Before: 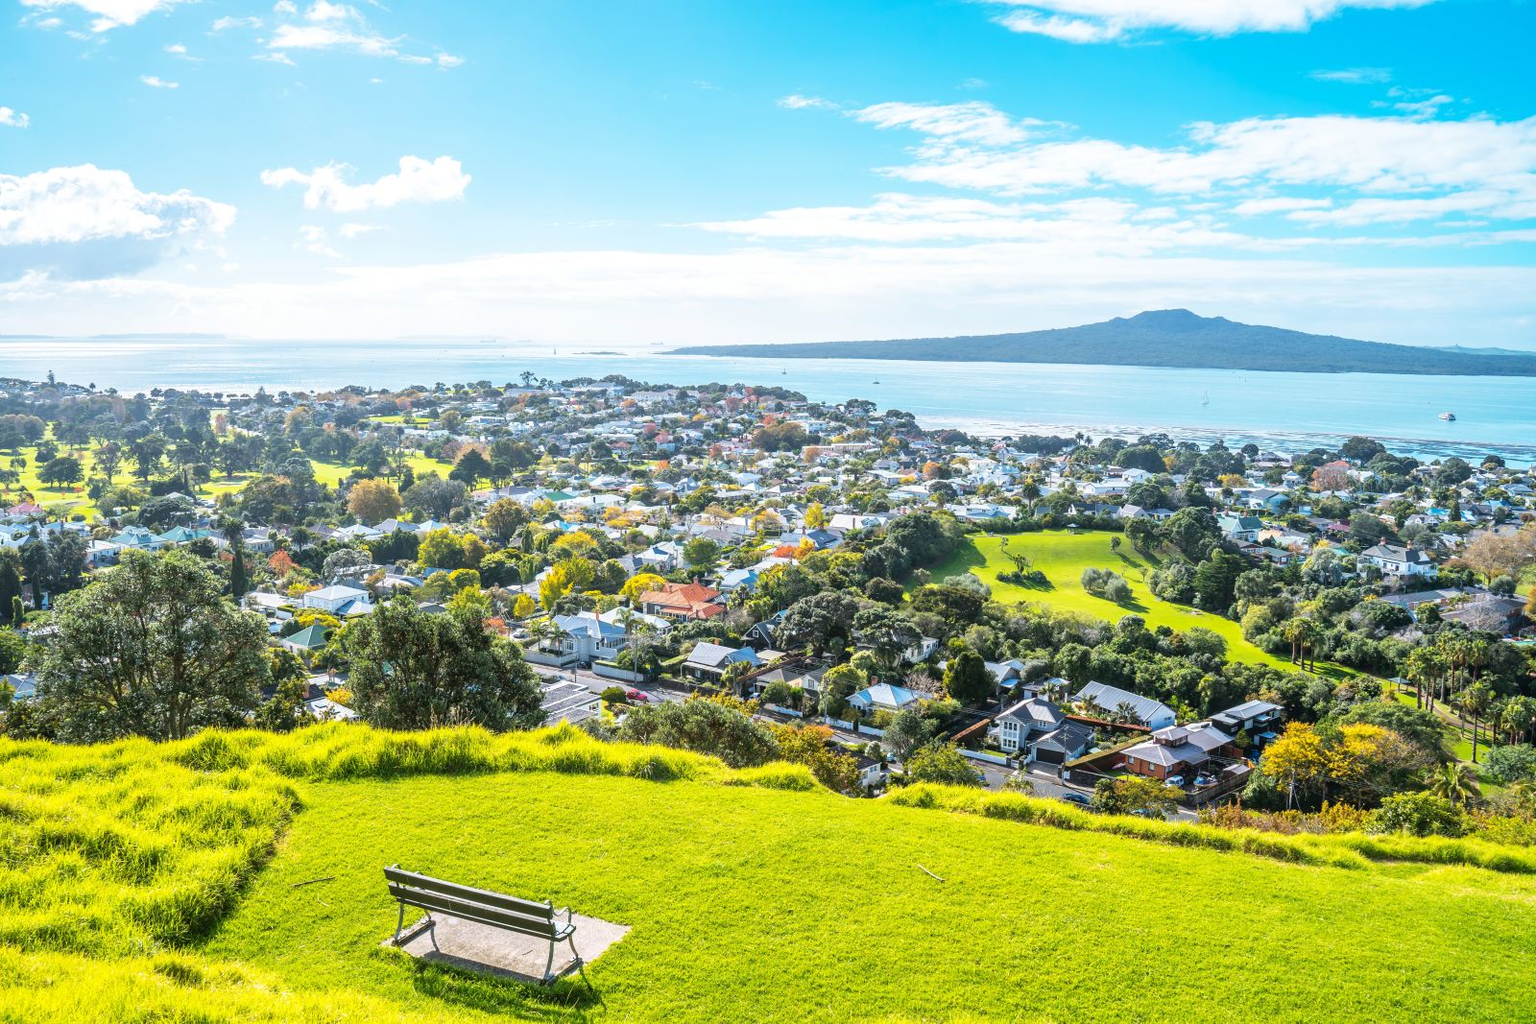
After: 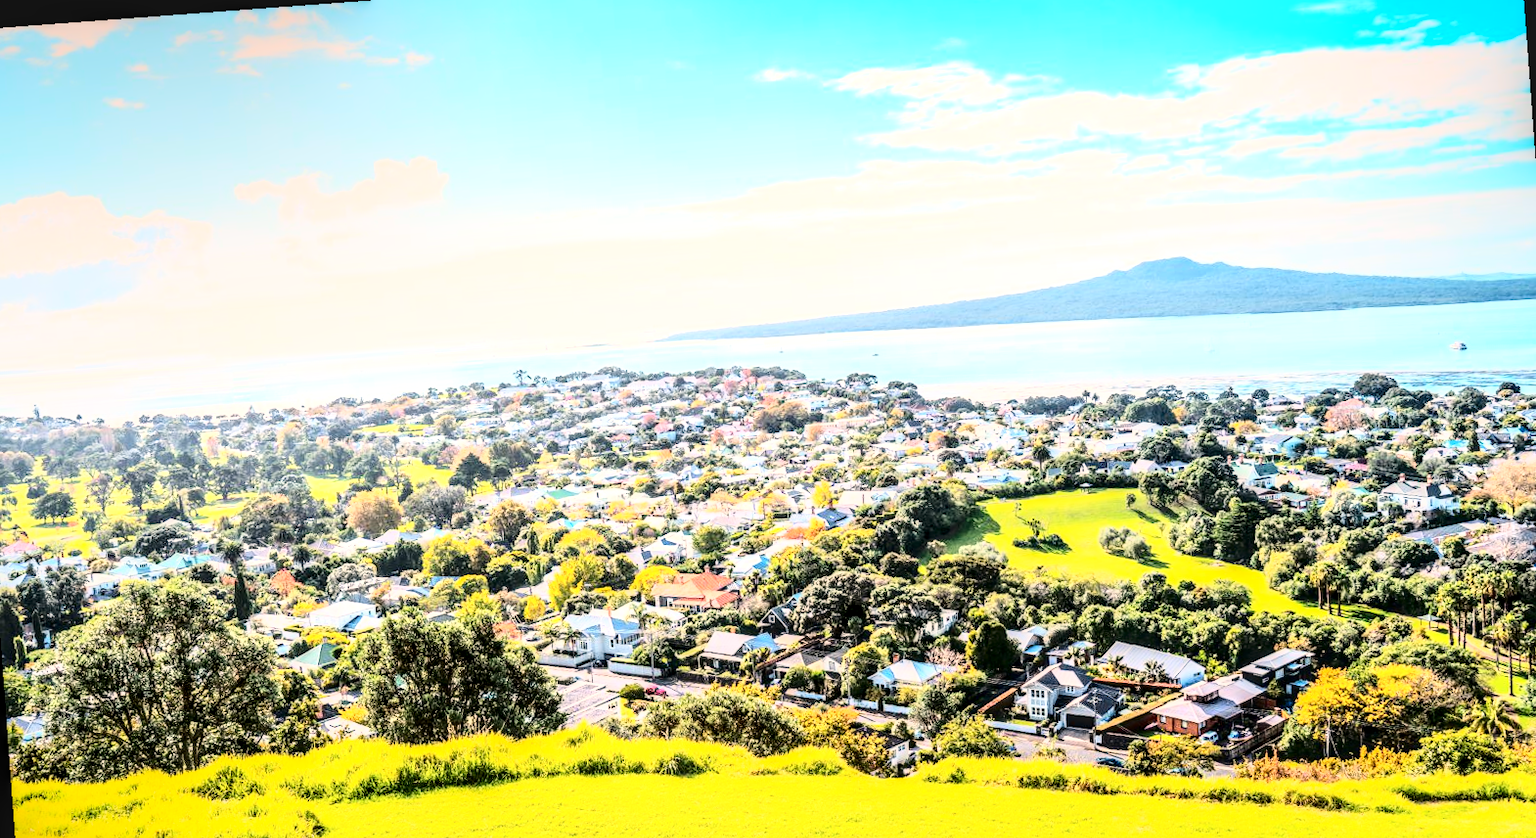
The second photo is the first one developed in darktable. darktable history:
crop: left 2.737%, top 7.287%, right 3.421%, bottom 20.179%
exposure: compensate highlight preservation false
local contrast: highlights 25%, detail 150%
contrast brightness saturation: contrast 0.28
rotate and perspective: rotation -4.25°, automatic cropping off
white balance: red 1.127, blue 0.943
base curve: curves: ch0 [(0, 0) (0.028, 0.03) (0.121, 0.232) (0.46, 0.748) (0.859, 0.968) (1, 1)]
